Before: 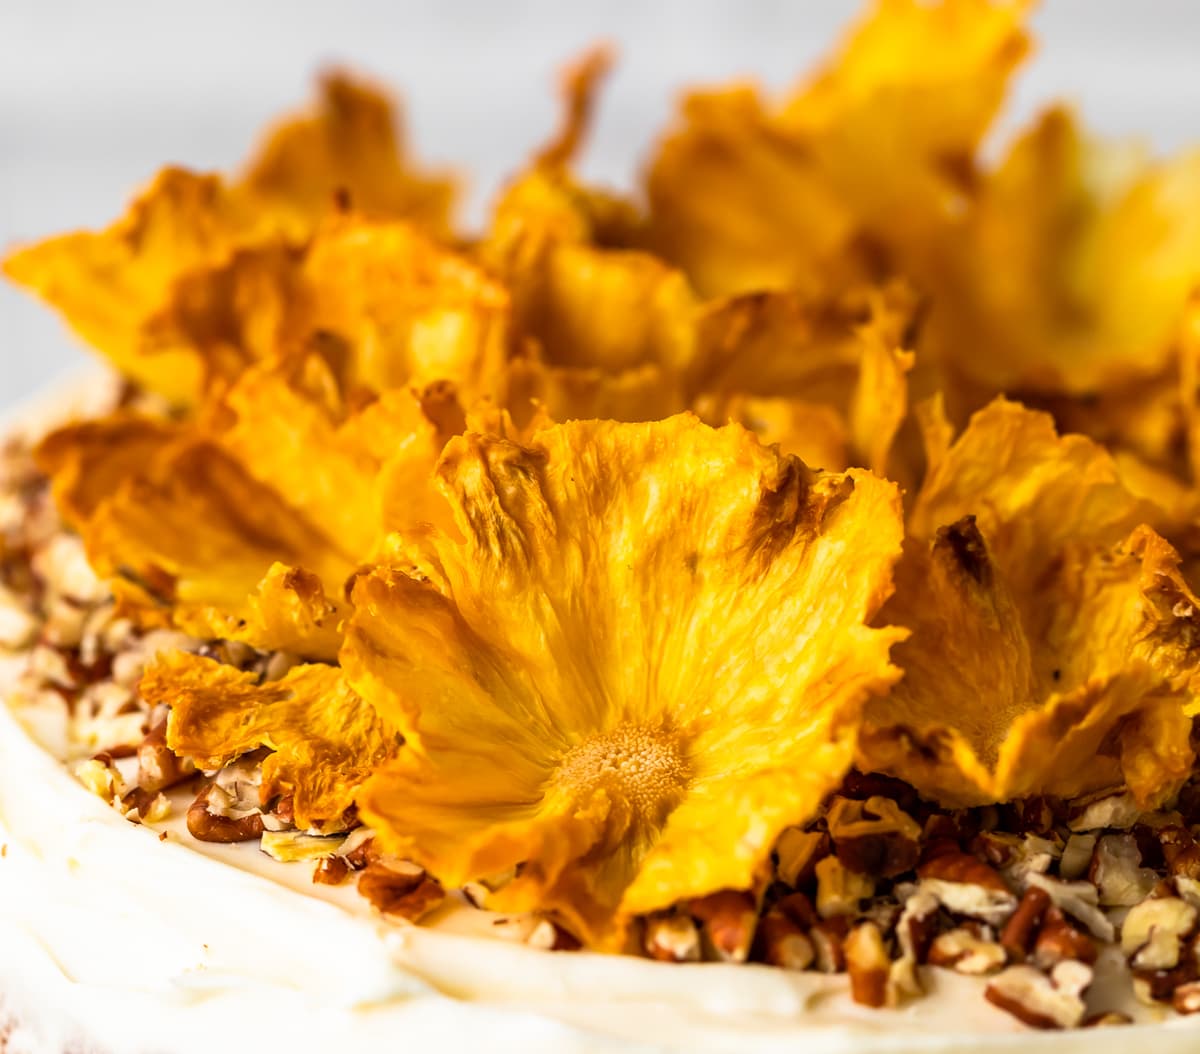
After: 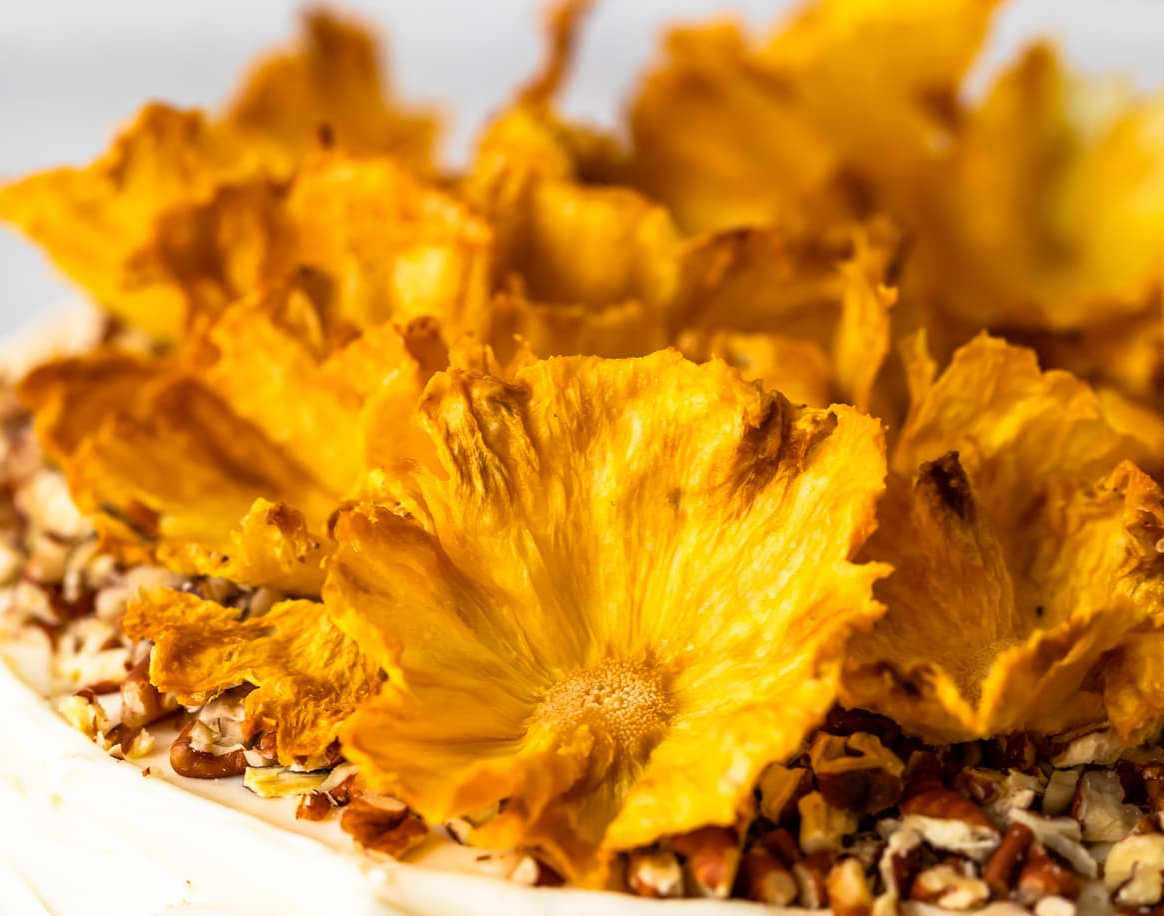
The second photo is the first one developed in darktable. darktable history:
crop: left 1.485%, top 6.1%, right 1.497%, bottom 6.931%
